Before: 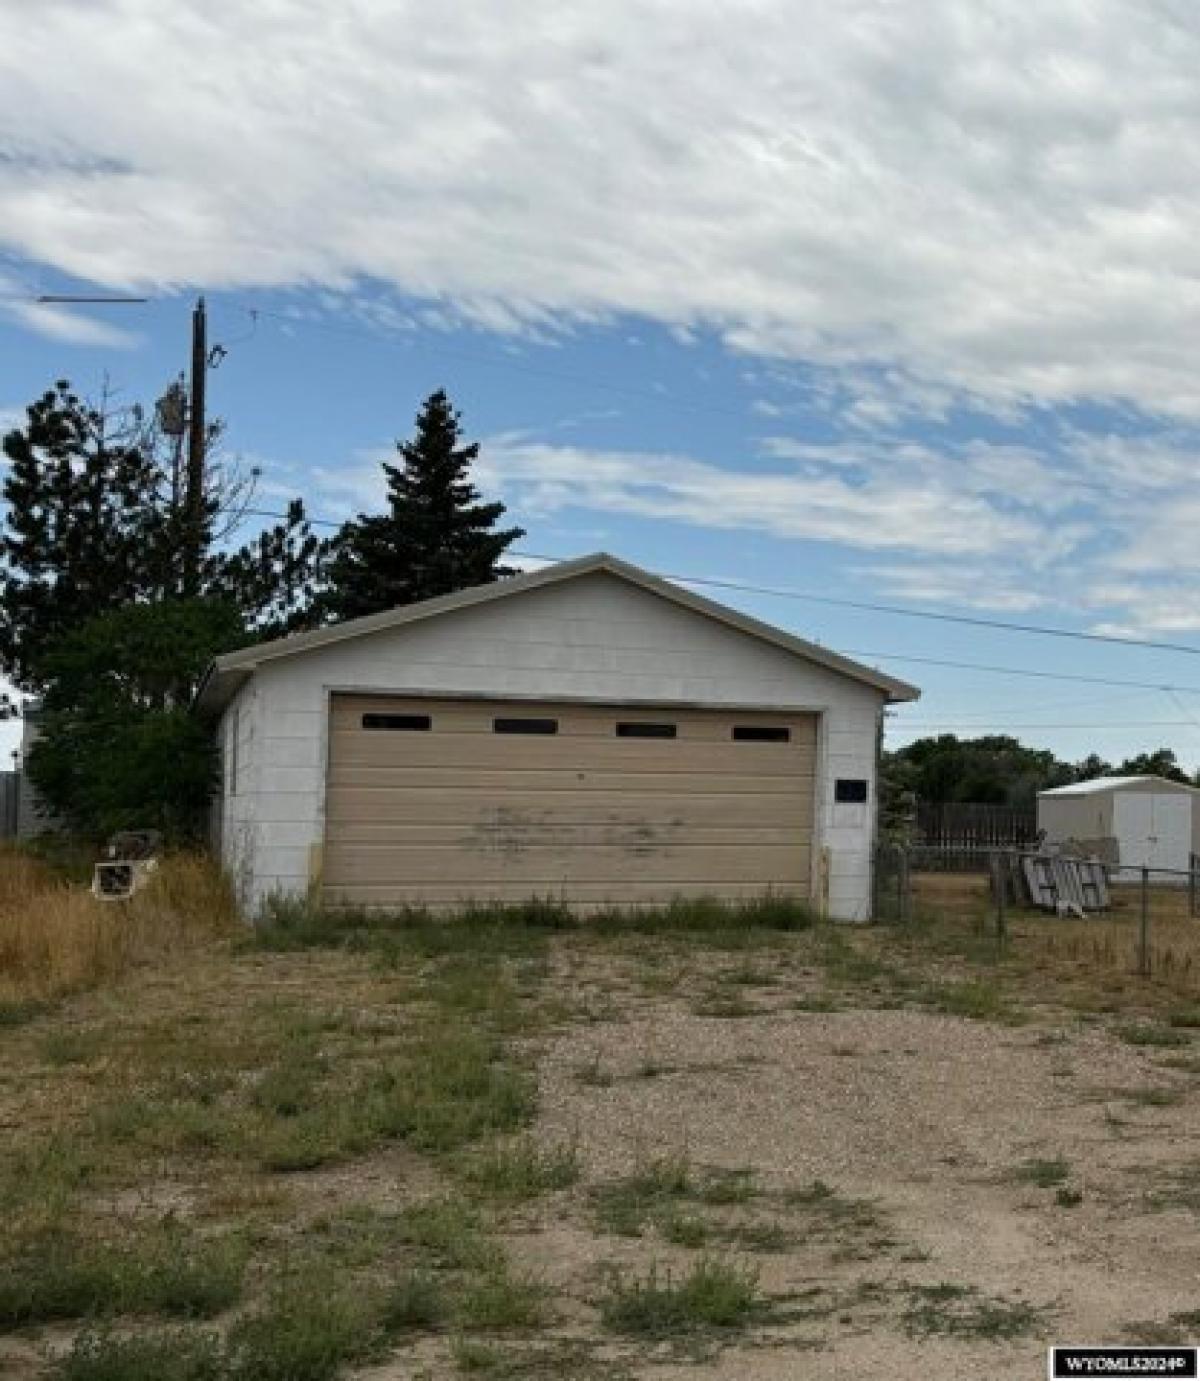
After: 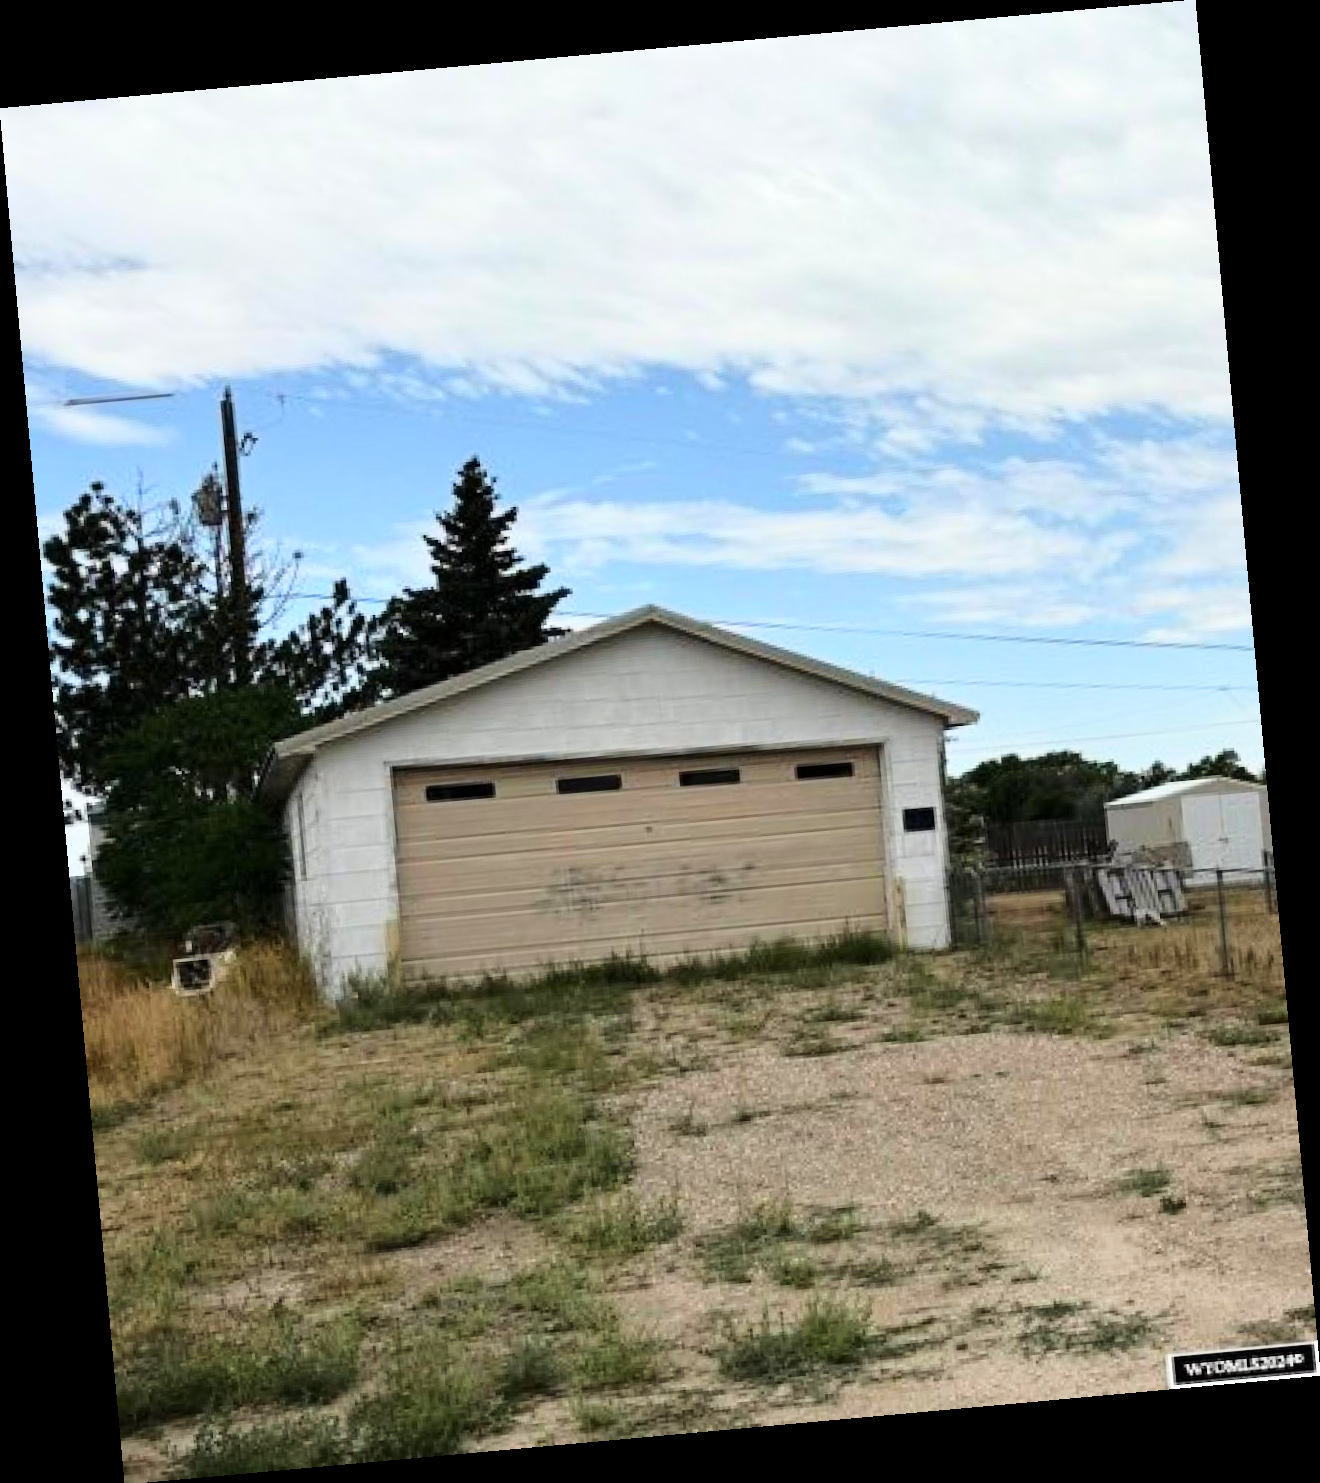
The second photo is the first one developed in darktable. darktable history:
base curve: curves: ch0 [(0, 0) (0.028, 0.03) (0.121, 0.232) (0.46, 0.748) (0.859, 0.968) (1, 1)]
rotate and perspective: rotation -5.2°, automatic cropping off
